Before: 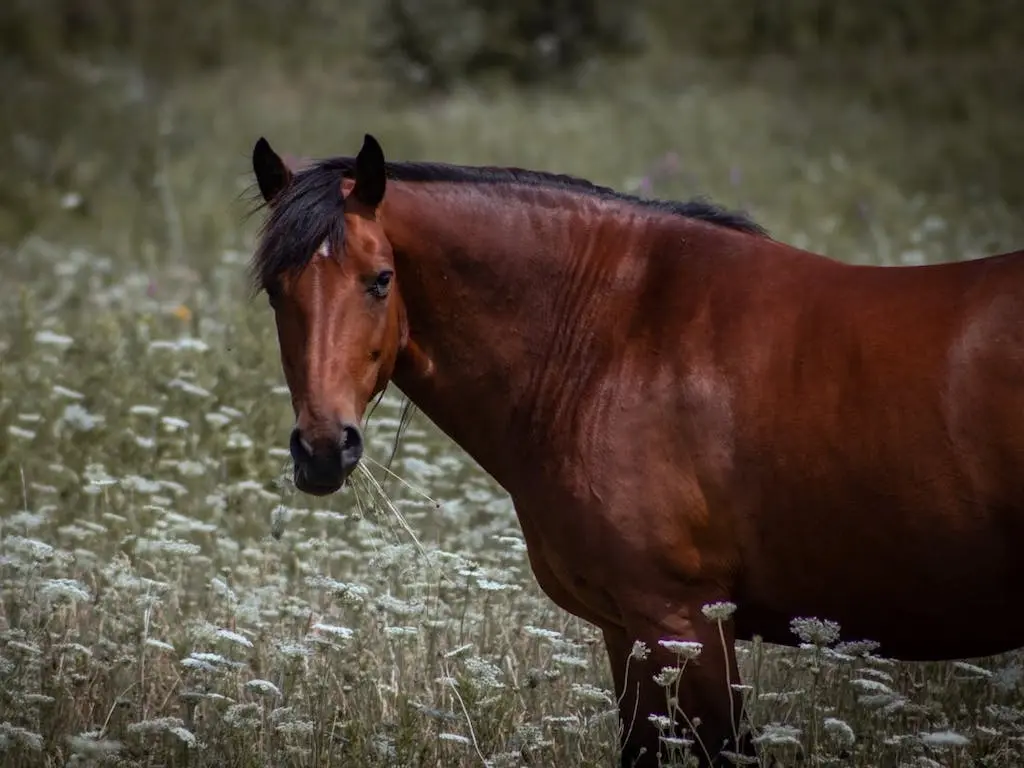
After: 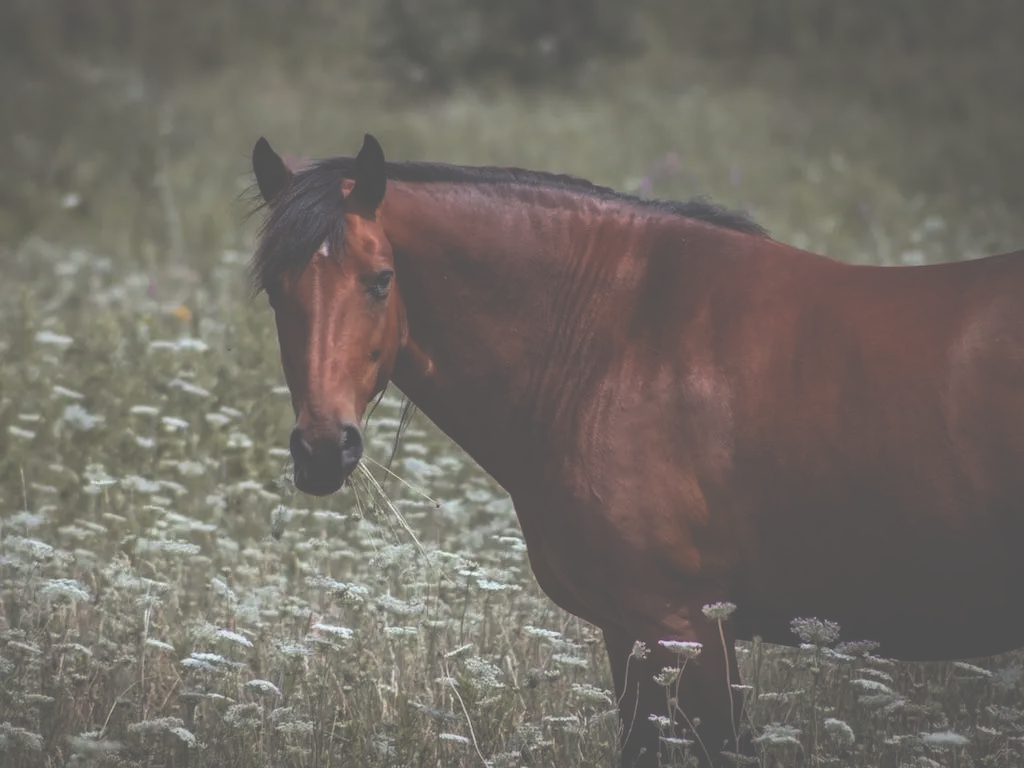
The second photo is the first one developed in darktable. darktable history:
exposure: black level correction -0.087, compensate exposure bias true, compensate highlight preservation false
